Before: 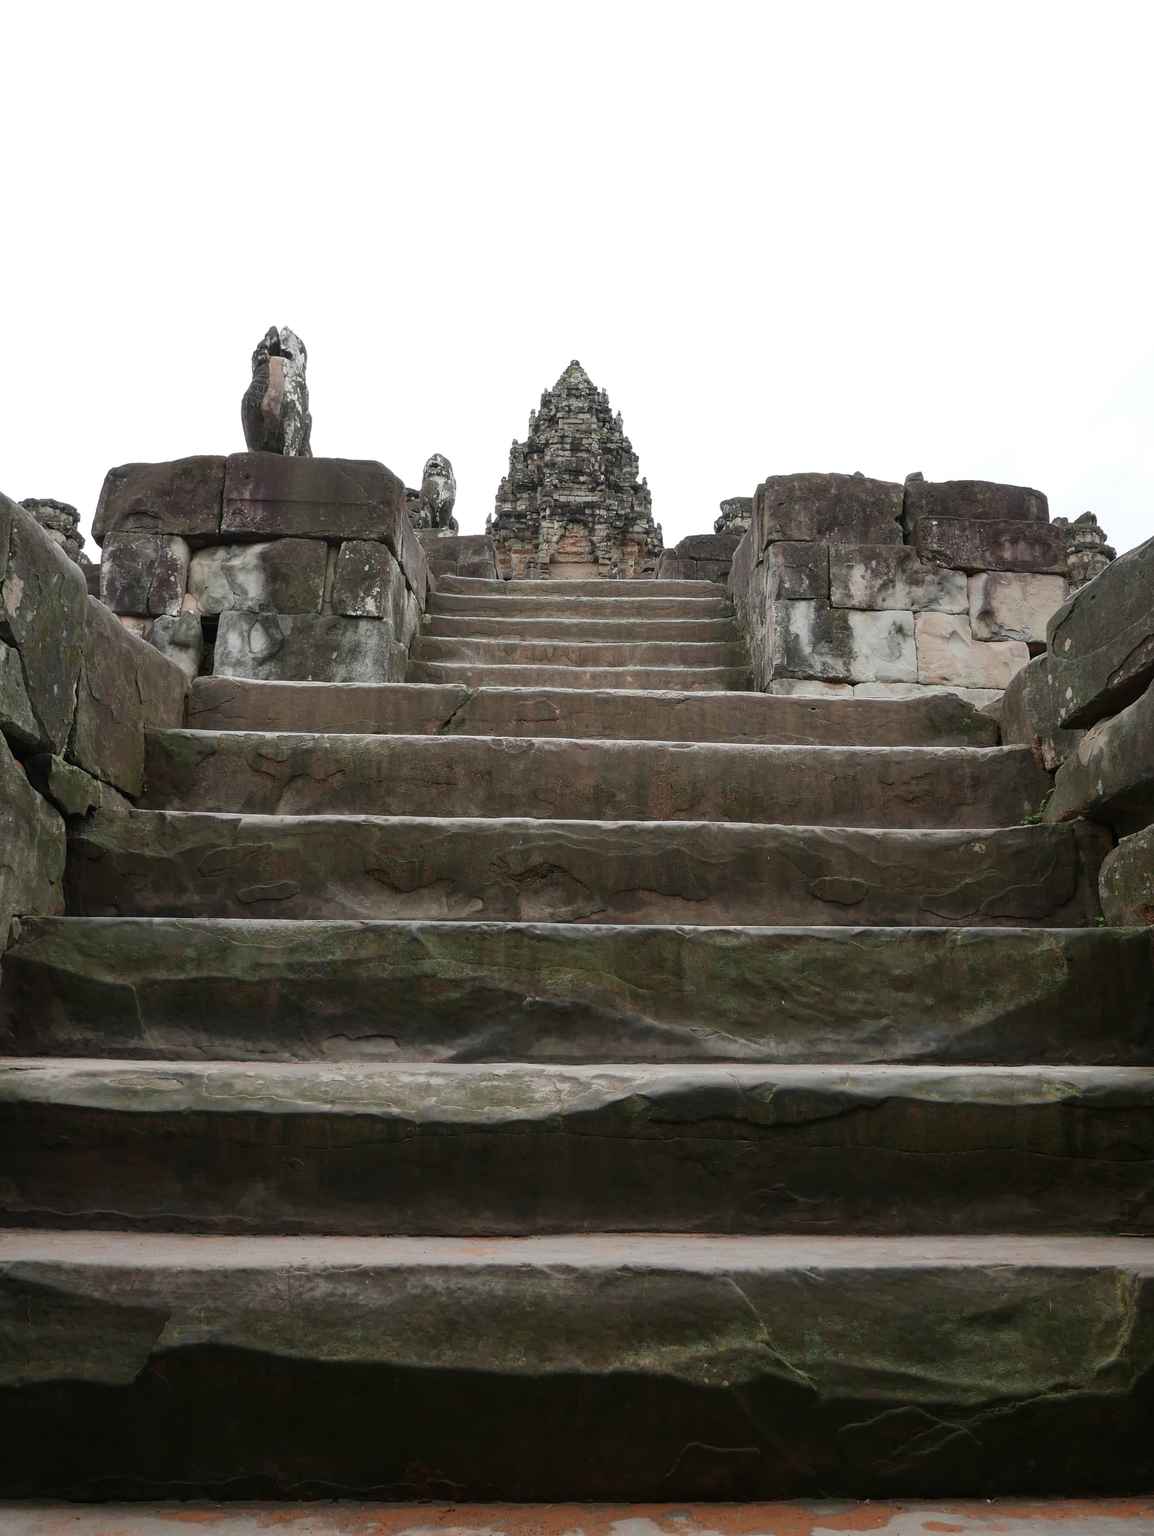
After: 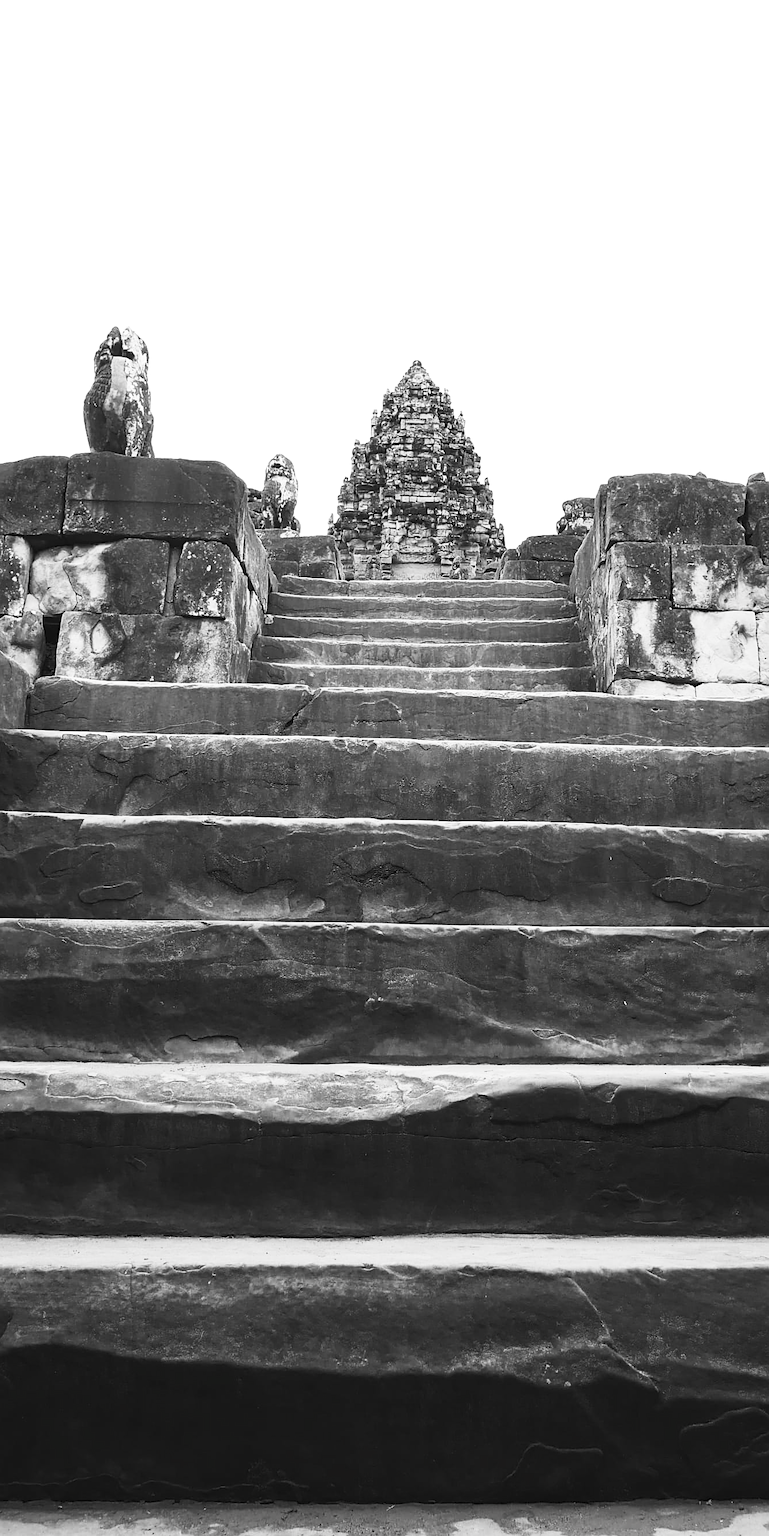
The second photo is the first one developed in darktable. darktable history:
crop and rotate: left 13.742%, right 19.54%
contrast brightness saturation: contrast 0.542, brightness 0.48, saturation -0.987
sharpen: on, module defaults
